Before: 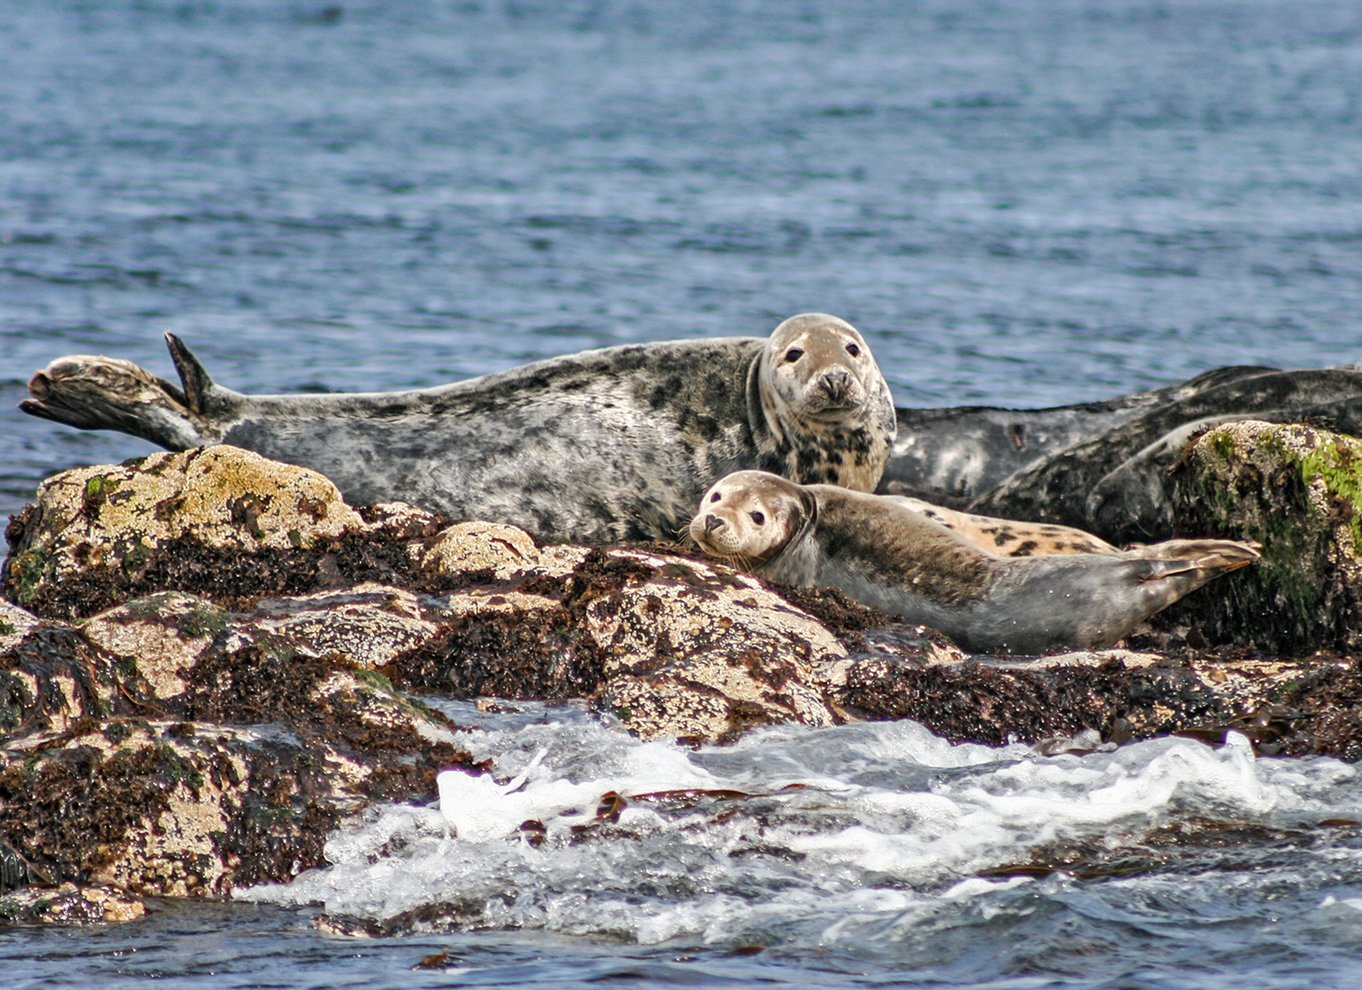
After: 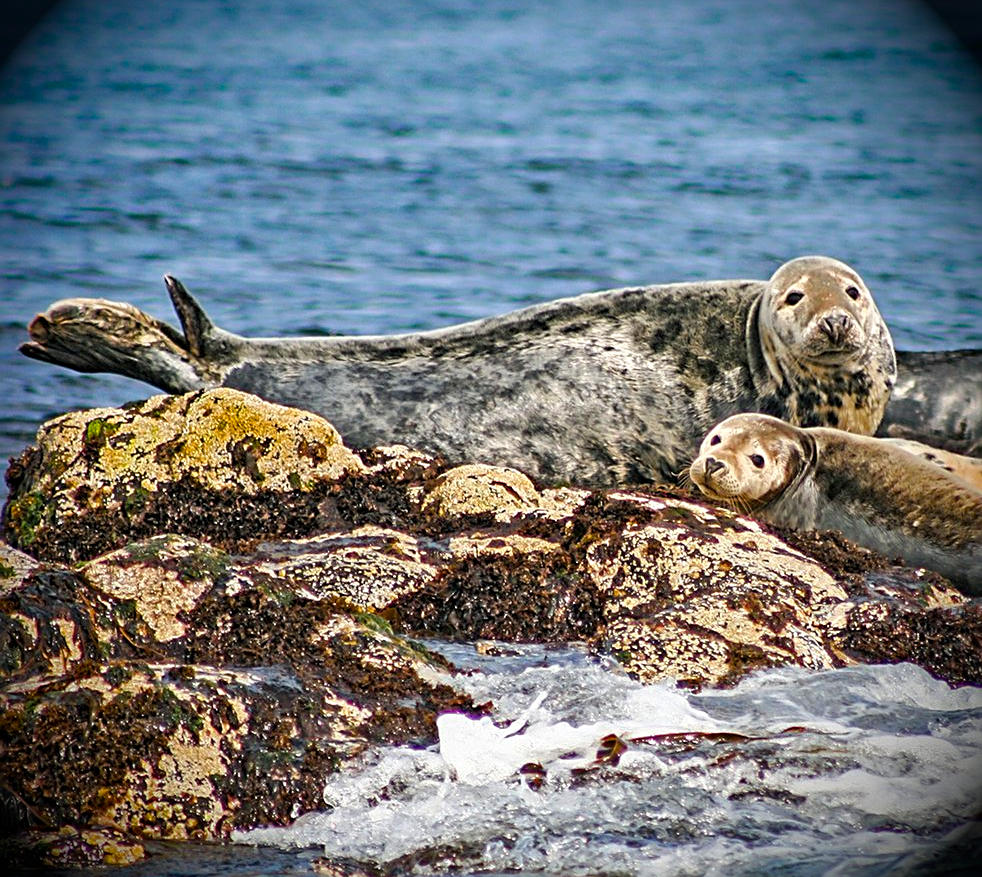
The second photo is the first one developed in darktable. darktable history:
sharpen: radius 2.735
vignetting: fall-off radius 45.76%, brightness -0.988, saturation 0.495
color balance rgb: linear chroma grading › global chroma 15.364%, perceptual saturation grading › global saturation 25.161%, global vibrance 9.475%
crop: top 5.801%, right 27.884%, bottom 5.513%
exposure: compensate exposure bias true, compensate highlight preservation false
